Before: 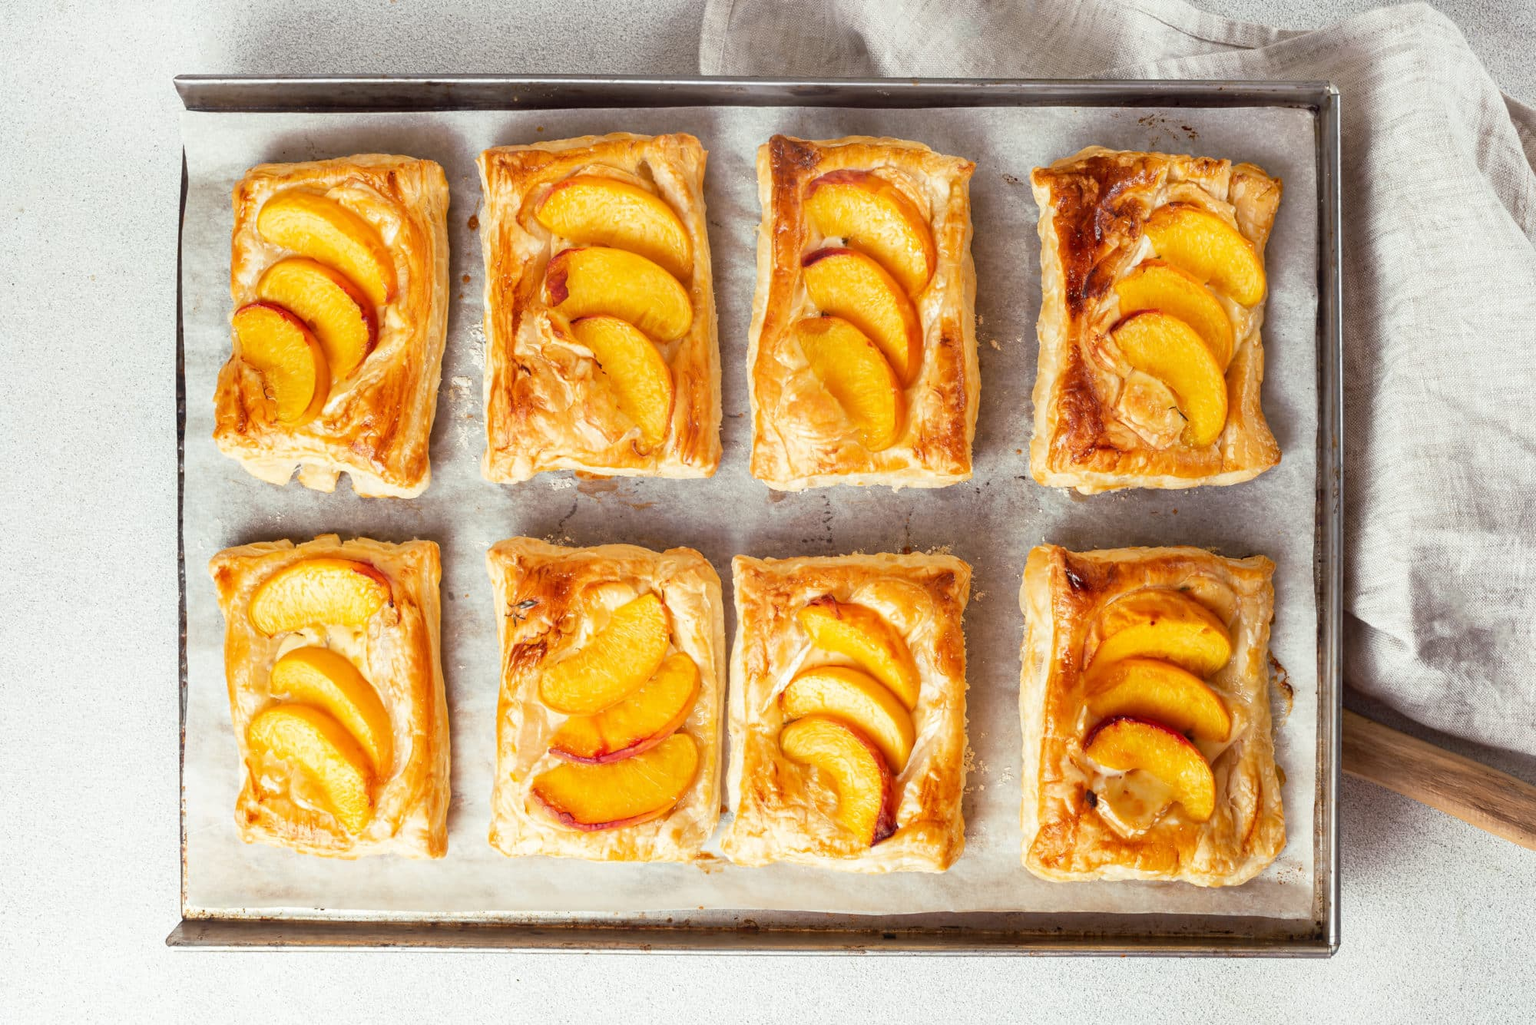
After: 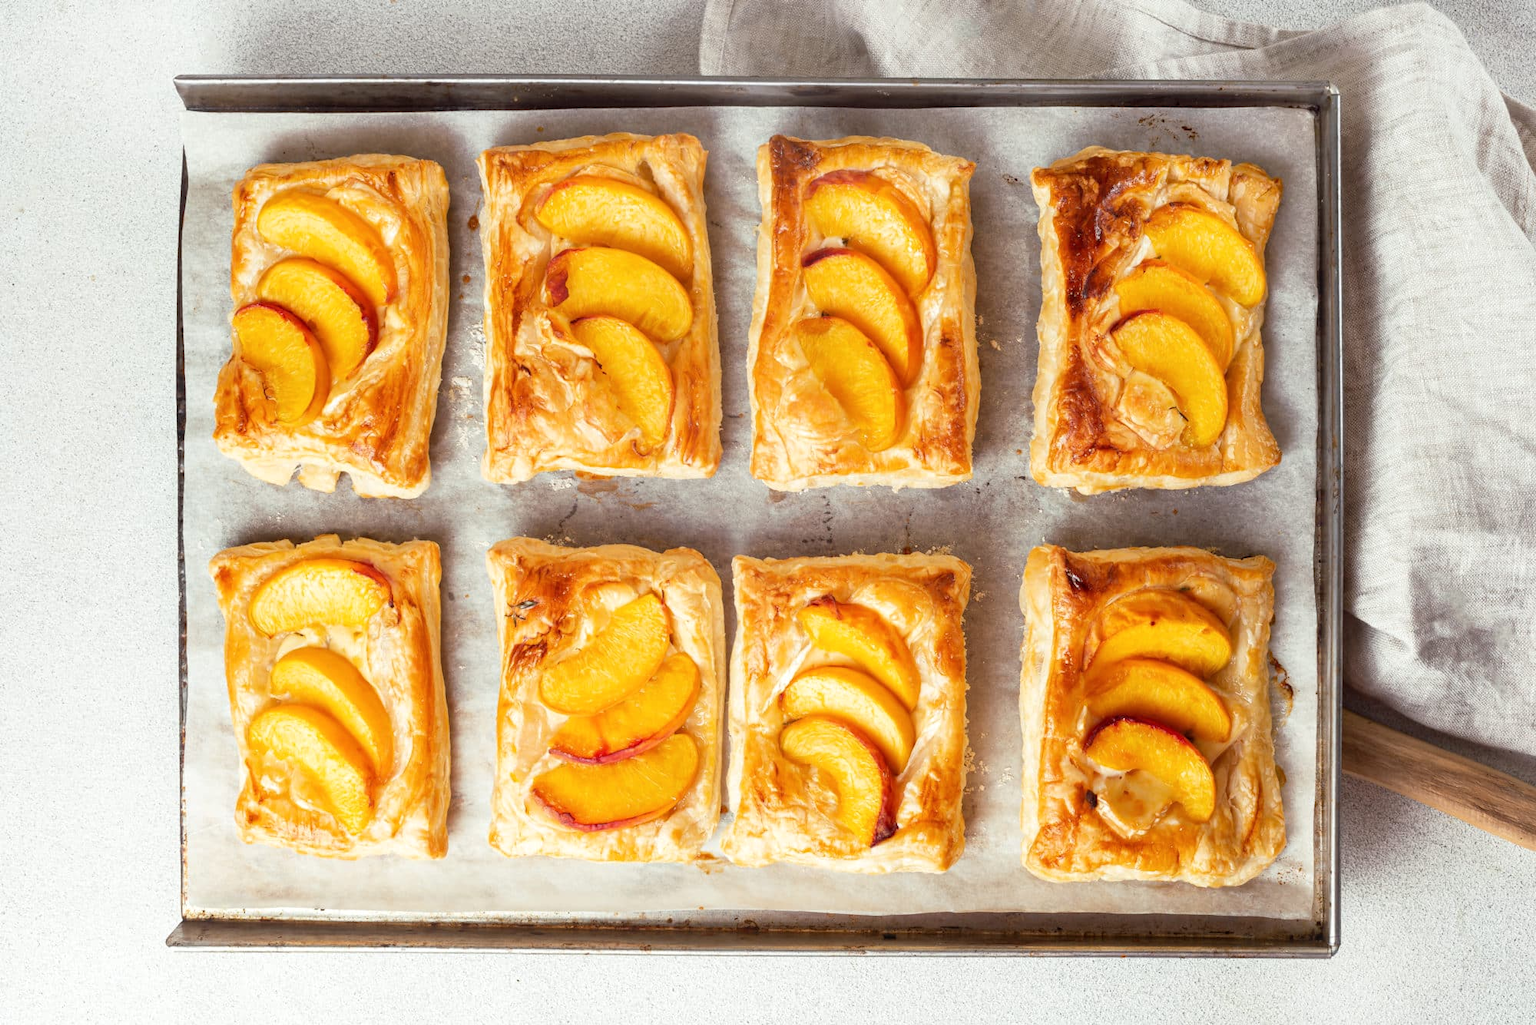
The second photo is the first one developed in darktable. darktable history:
shadows and highlights: shadows 13.66, white point adjustment 1.18, highlights -0.782, highlights color adjustment 73.65%, soften with gaussian
